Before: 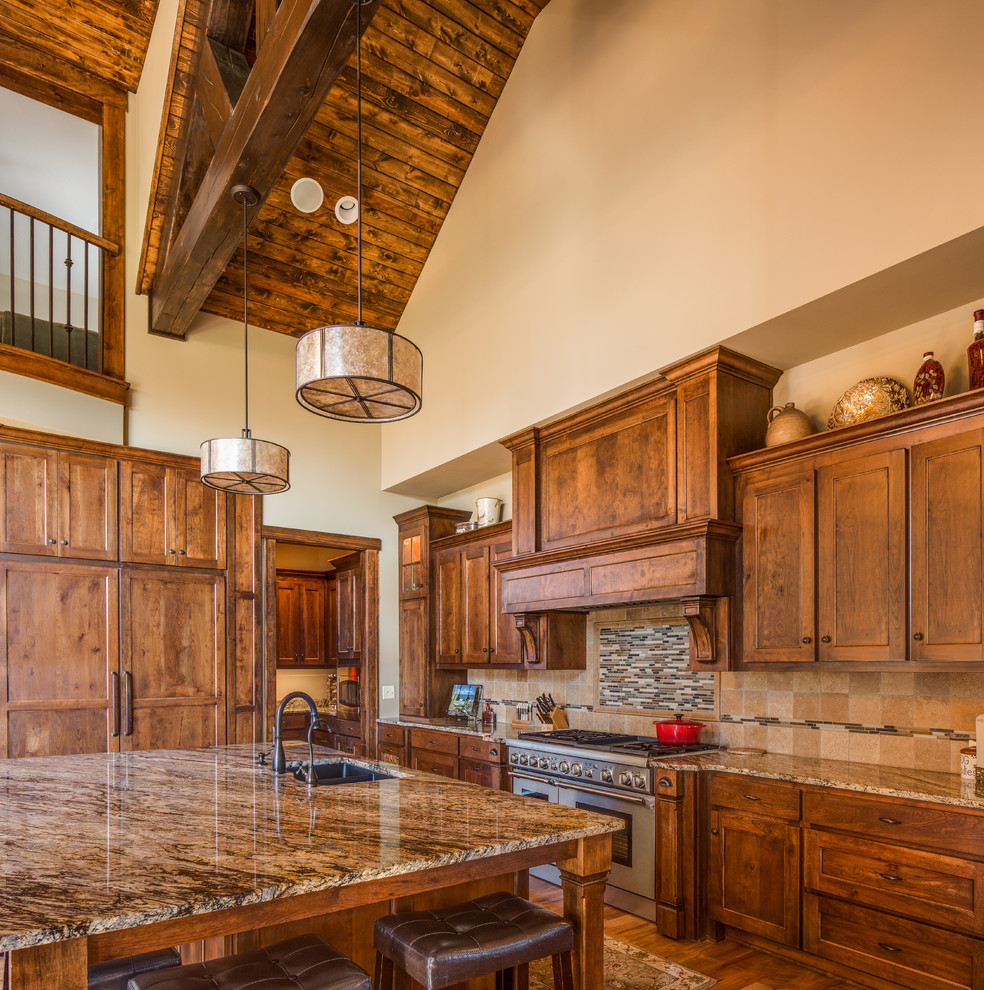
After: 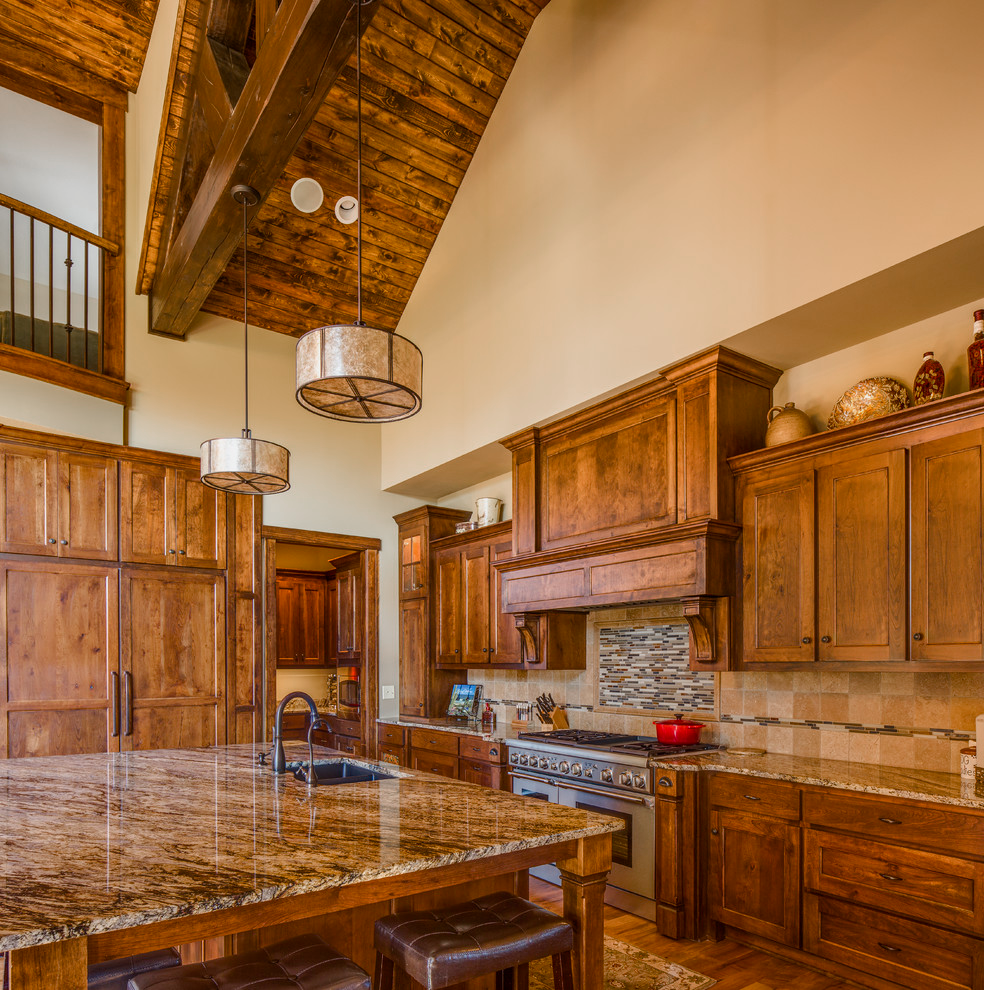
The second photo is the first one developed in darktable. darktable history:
color zones: curves: ch0 [(0, 0.5) (0.143, 0.5) (0.286, 0.456) (0.429, 0.5) (0.571, 0.5) (0.714, 0.5) (0.857, 0.5) (1, 0.5)]; ch1 [(0, 0.5) (0.143, 0.5) (0.286, 0.422) (0.429, 0.5) (0.571, 0.5) (0.714, 0.5) (0.857, 0.5) (1, 0.5)]
color balance rgb: linear chroma grading › global chroma 8.742%, perceptual saturation grading › global saturation 0.969%, perceptual saturation grading › highlights -19.943%, perceptual saturation grading › shadows 19.613%, perceptual brilliance grading › global brilliance -1.559%, perceptual brilliance grading › highlights -1.69%, perceptual brilliance grading › mid-tones -1.01%, perceptual brilliance grading › shadows -1.56%, global vibrance 30.513%
